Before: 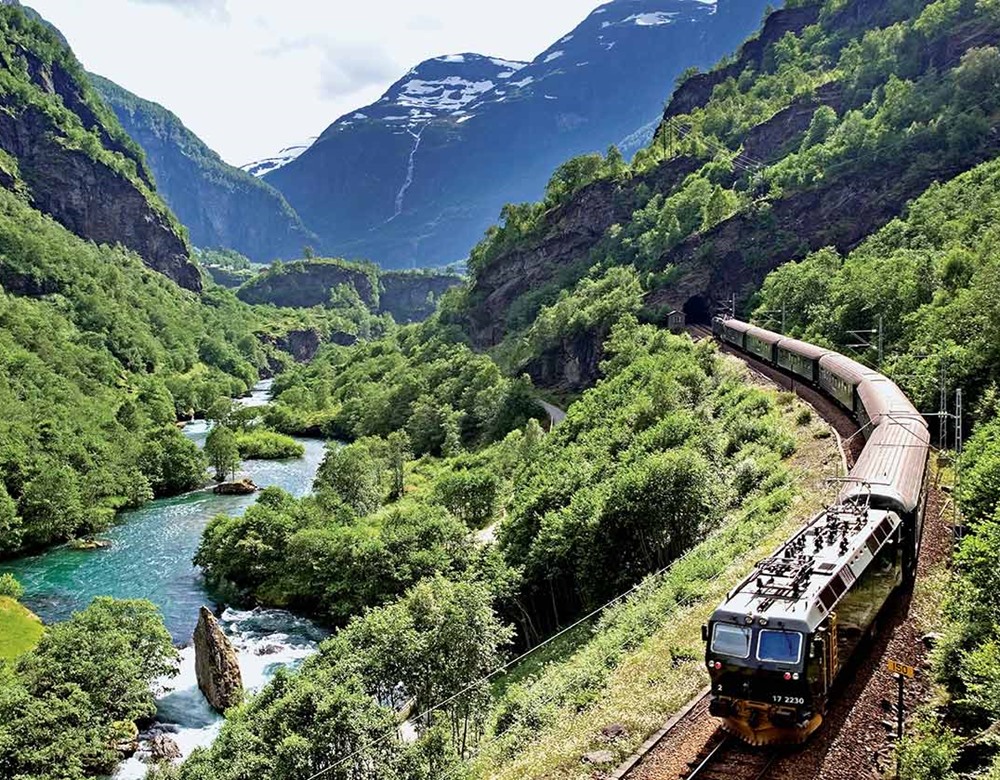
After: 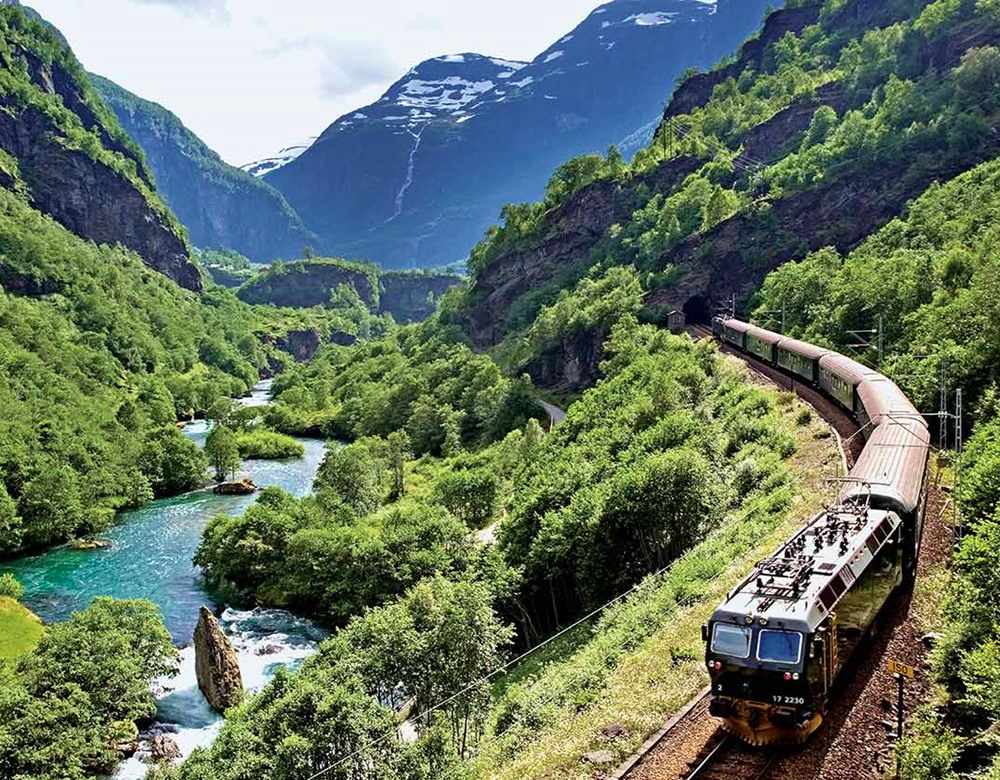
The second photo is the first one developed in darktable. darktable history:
base curve: preserve colors none
velvia: on, module defaults
